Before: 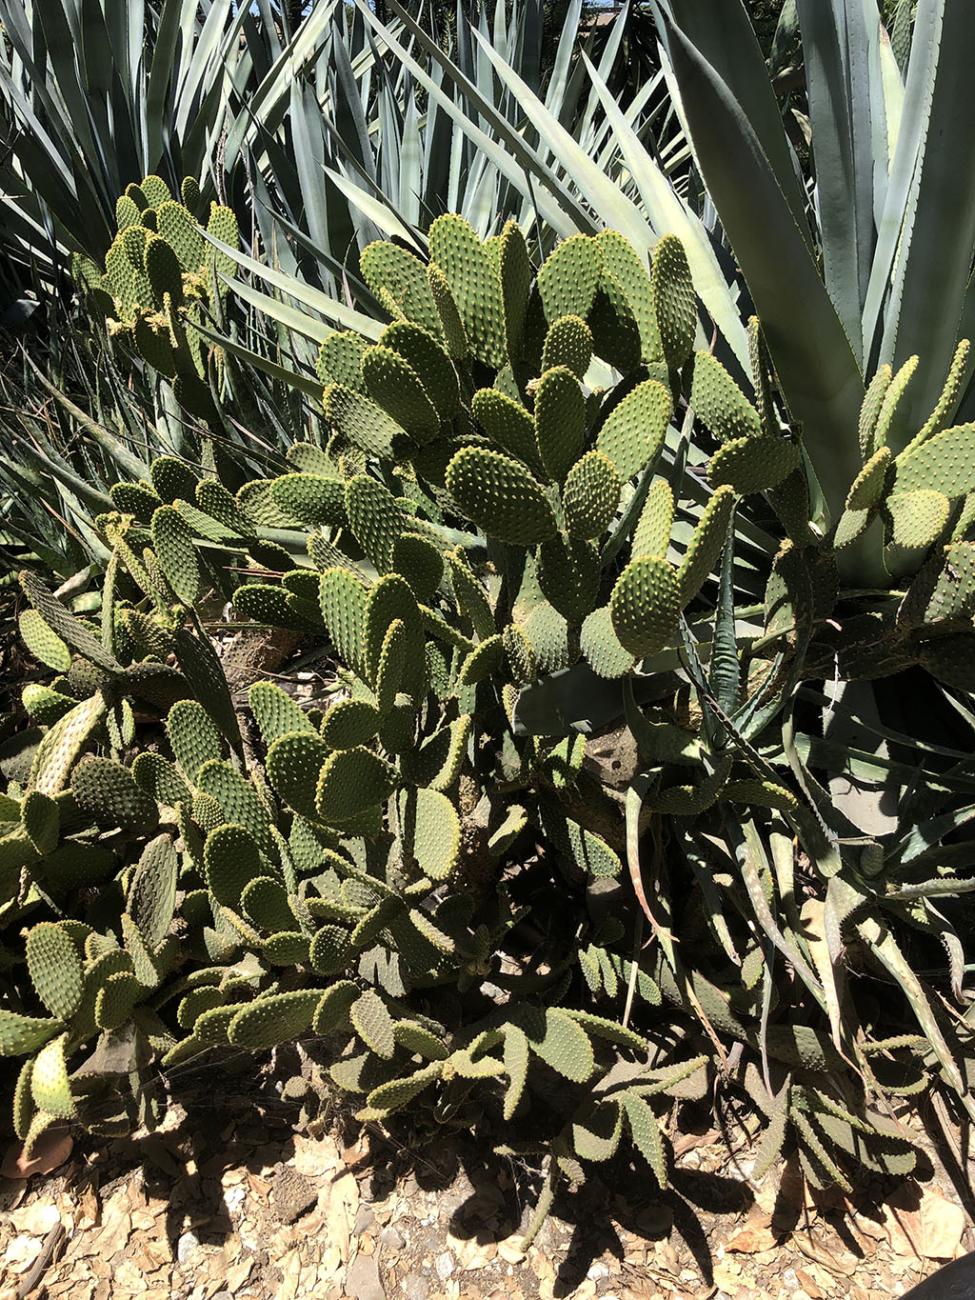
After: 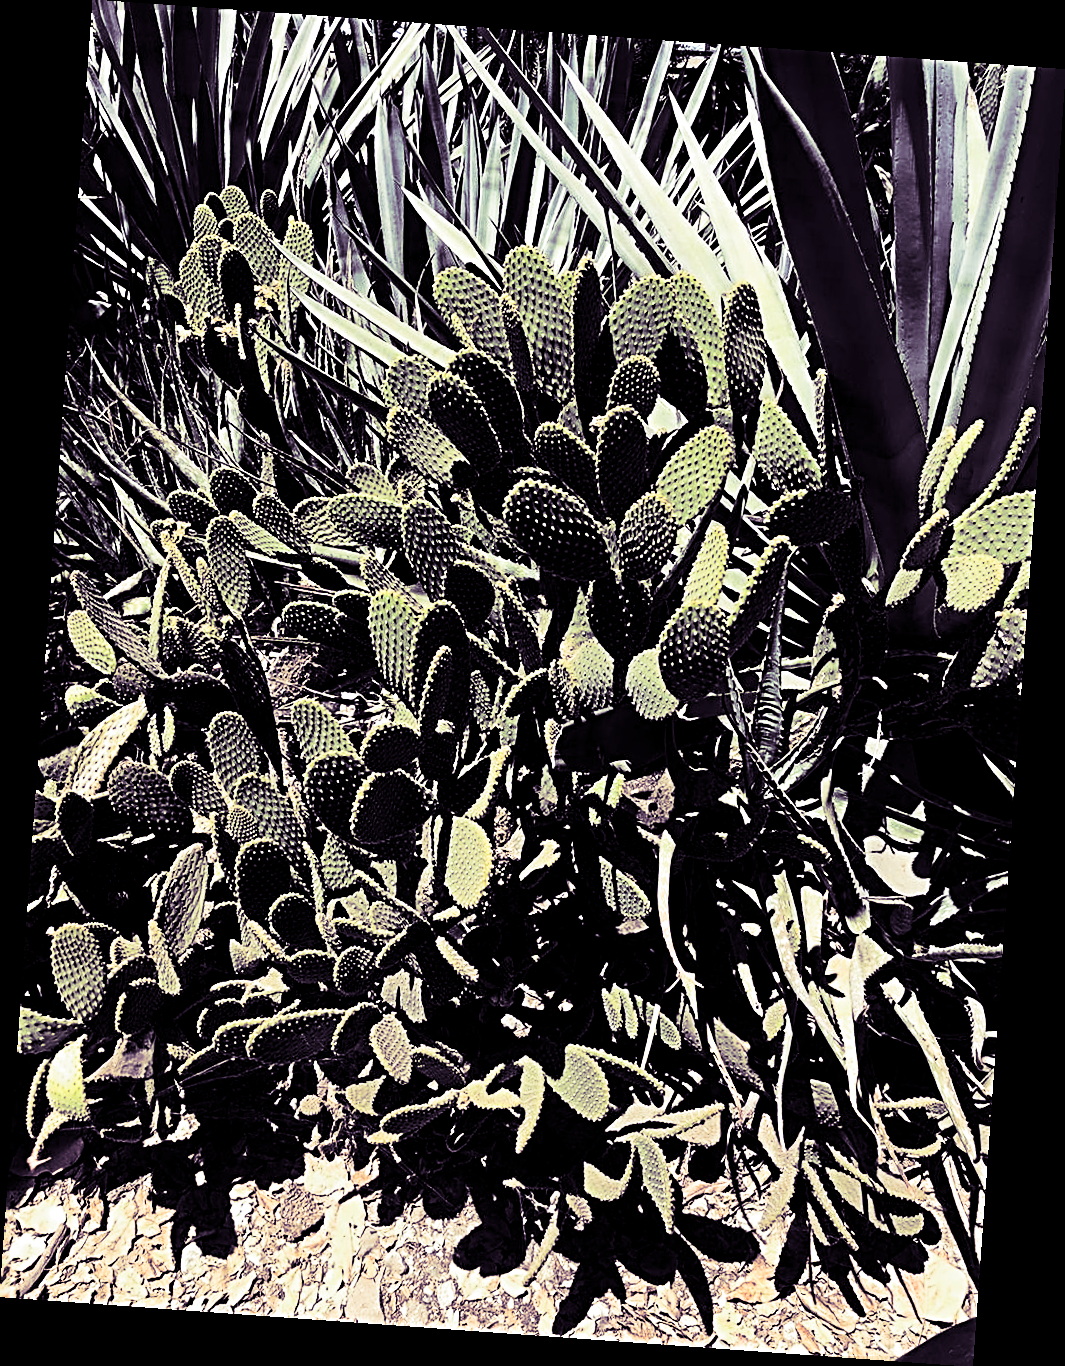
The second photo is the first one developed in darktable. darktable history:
contrast brightness saturation: contrast 0.32, brightness -0.08, saturation 0.17
rotate and perspective: rotation 4.1°, automatic cropping off
sharpen: radius 3.69, amount 0.928
split-toning: shadows › hue 266.4°, shadows › saturation 0.4, highlights › hue 61.2°, highlights › saturation 0.3, compress 0%
